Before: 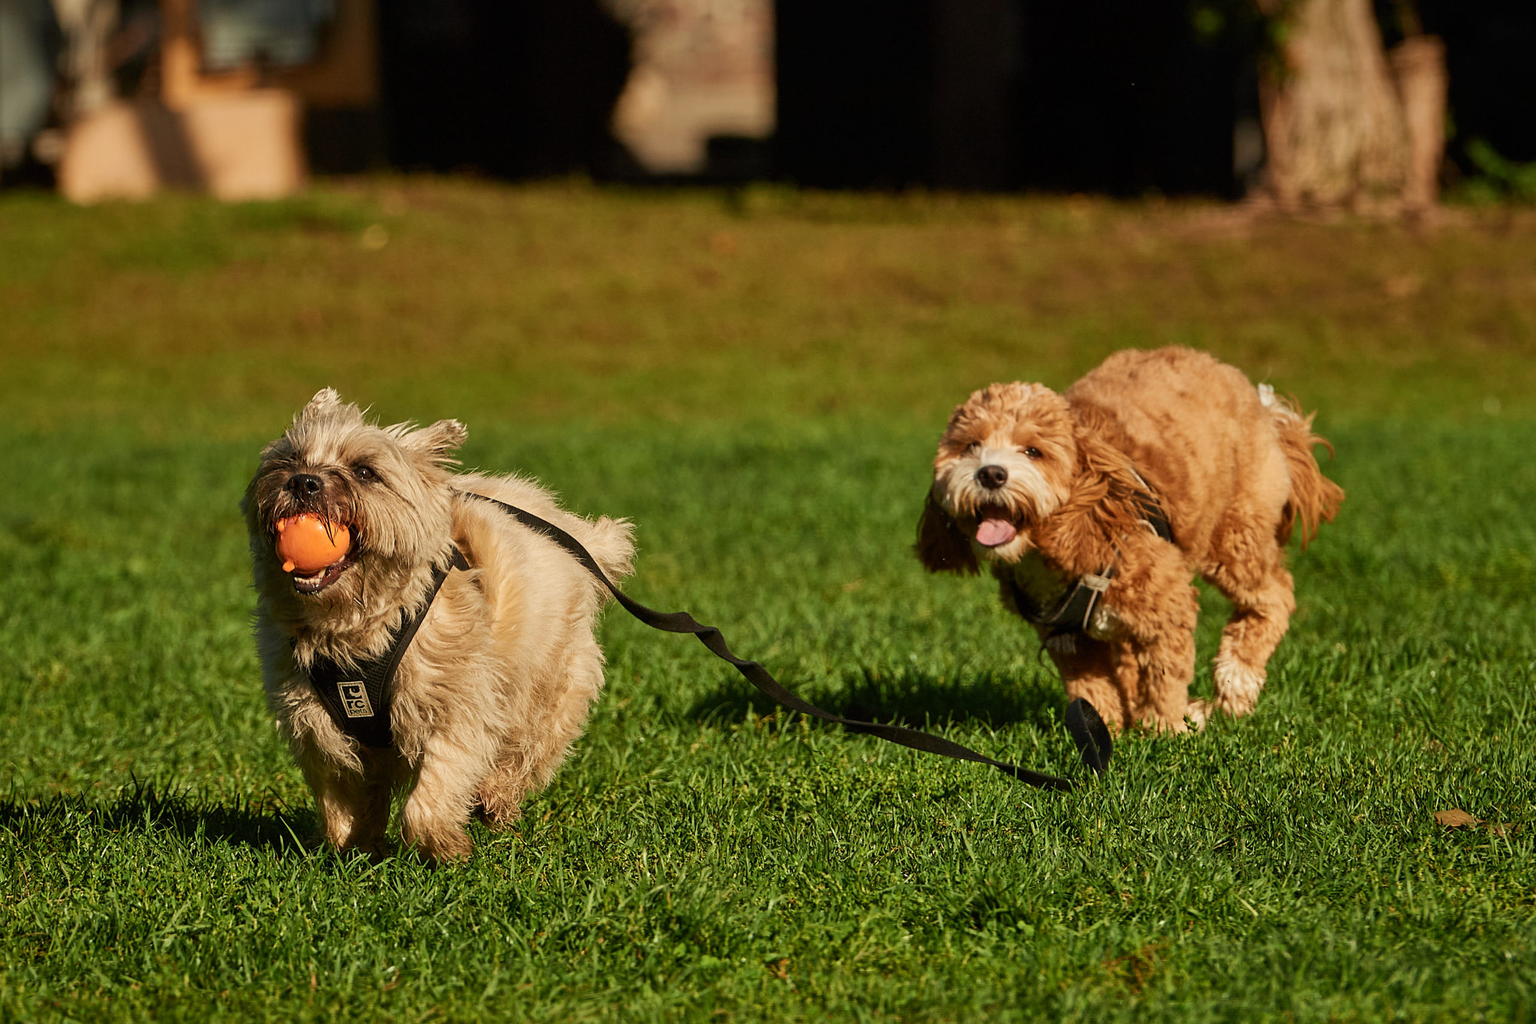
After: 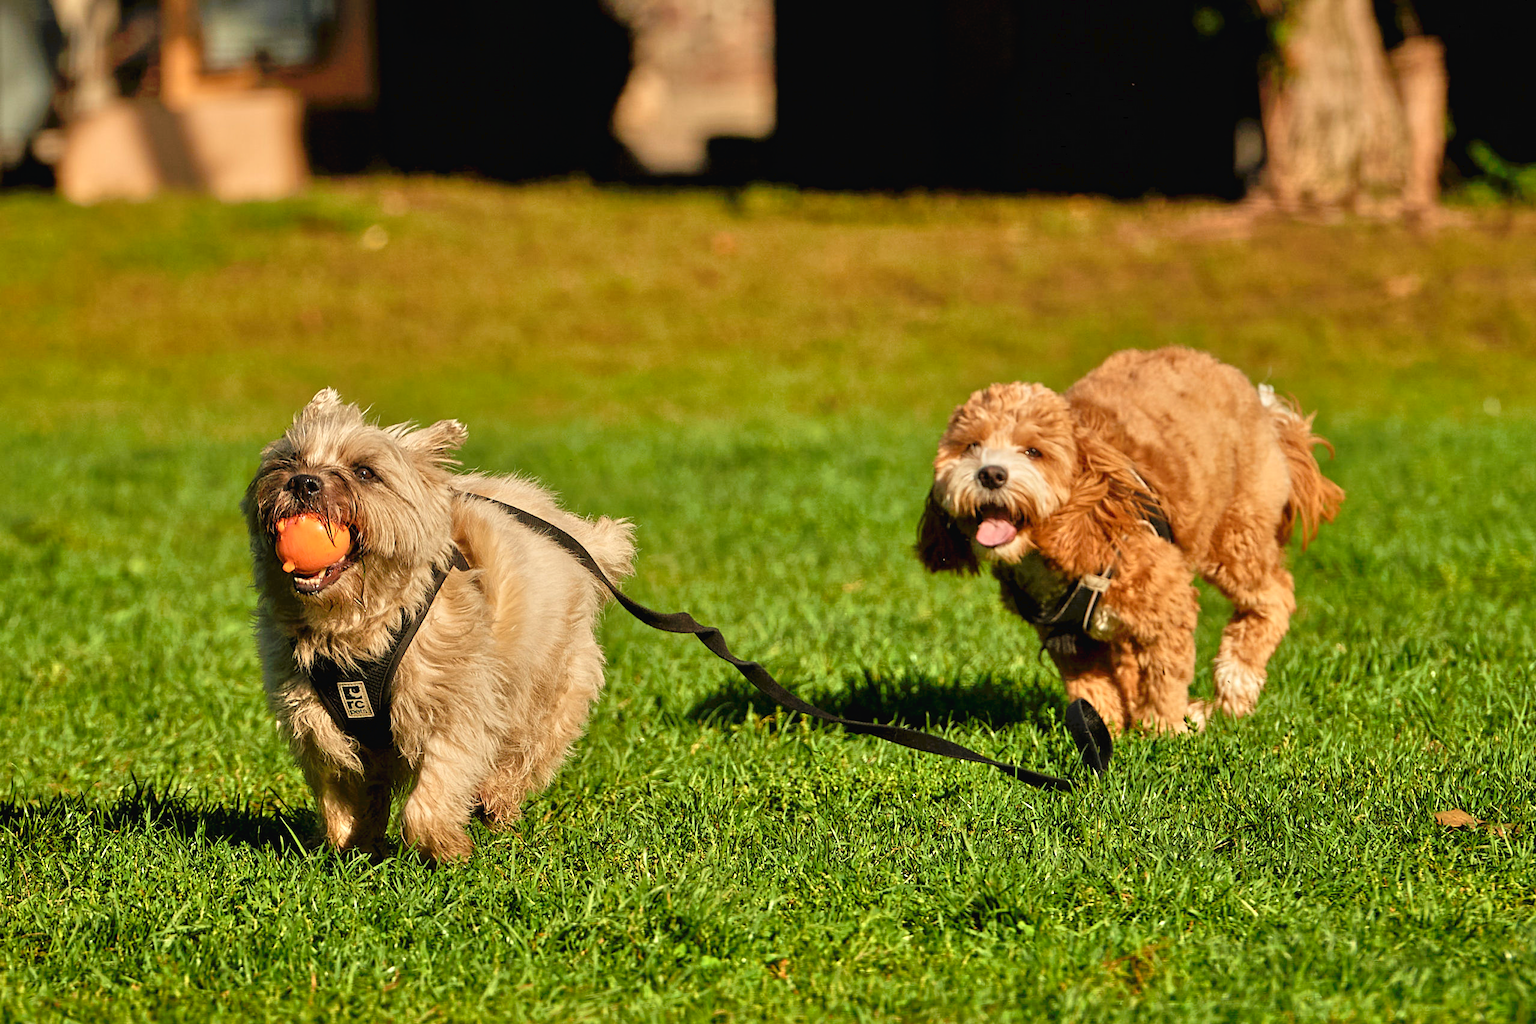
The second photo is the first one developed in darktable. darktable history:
tone curve: curves: ch0 [(0, 0) (0.003, 0.026) (0.011, 0.024) (0.025, 0.022) (0.044, 0.031) (0.069, 0.067) (0.1, 0.094) (0.136, 0.102) (0.177, 0.14) (0.224, 0.189) (0.277, 0.238) (0.335, 0.325) (0.399, 0.379) (0.468, 0.453) (0.543, 0.528) (0.623, 0.609) (0.709, 0.695) (0.801, 0.793) (0.898, 0.898) (1, 1)], preserve colors none
tone equalizer: -7 EV 0.15 EV, -6 EV 0.6 EV, -5 EV 1.15 EV, -4 EV 1.33 EV, -3 EV 1.15 EV, -2 EV 0.6 EV, -1 EV 0.15 EV, mask exposure compensation -0.5 EV
